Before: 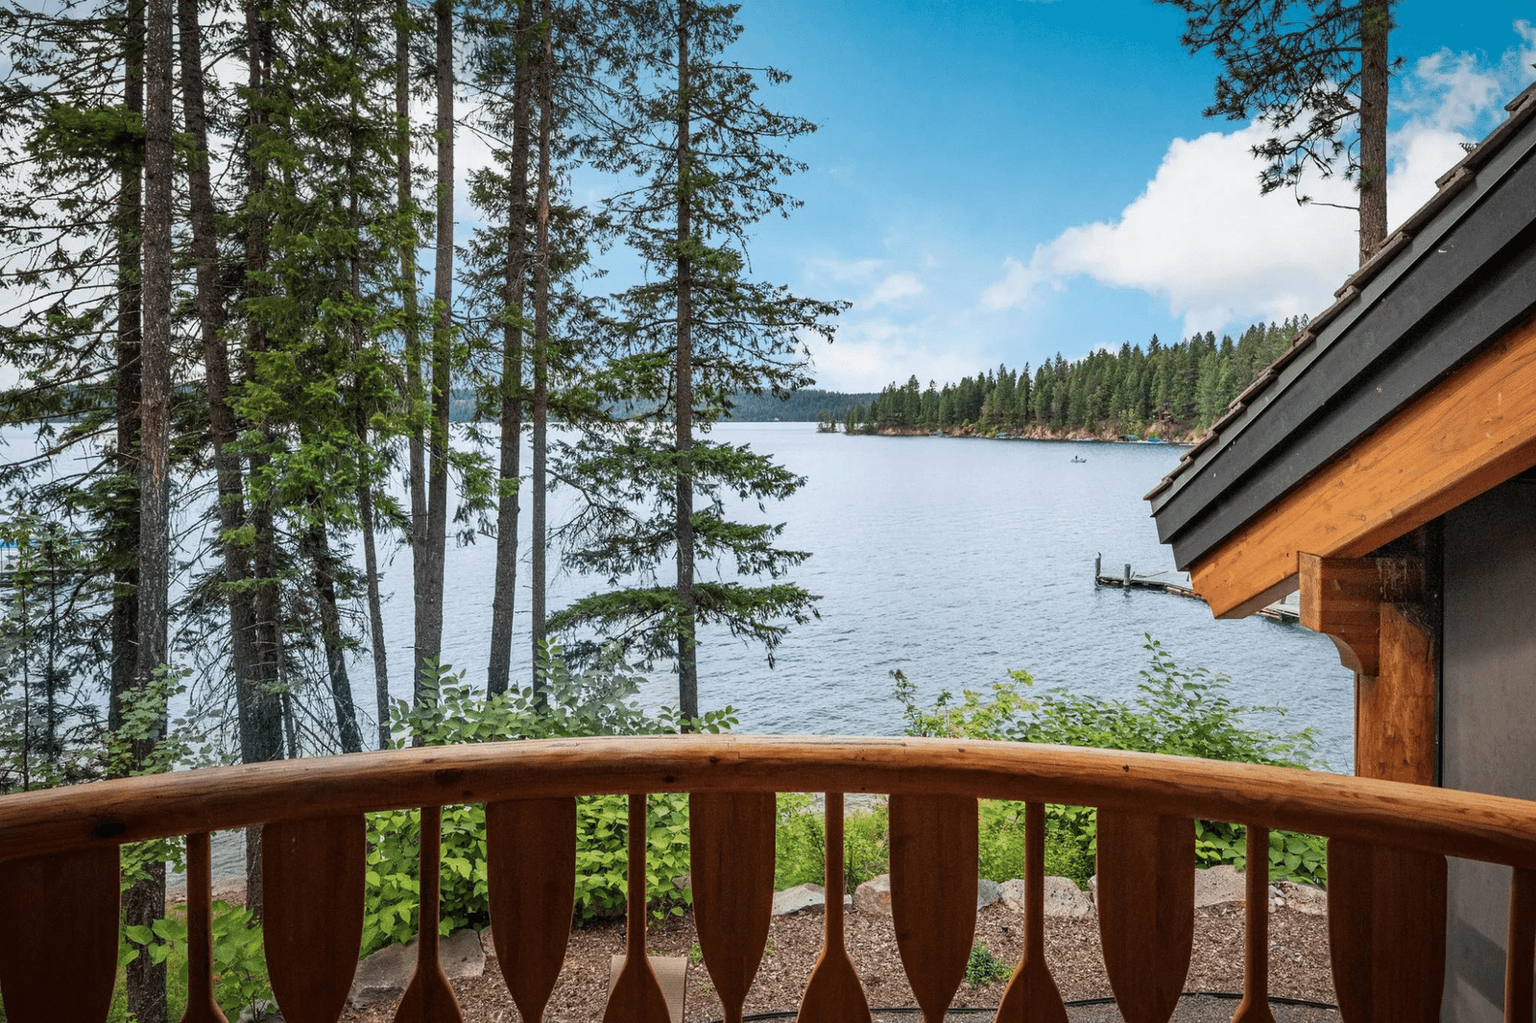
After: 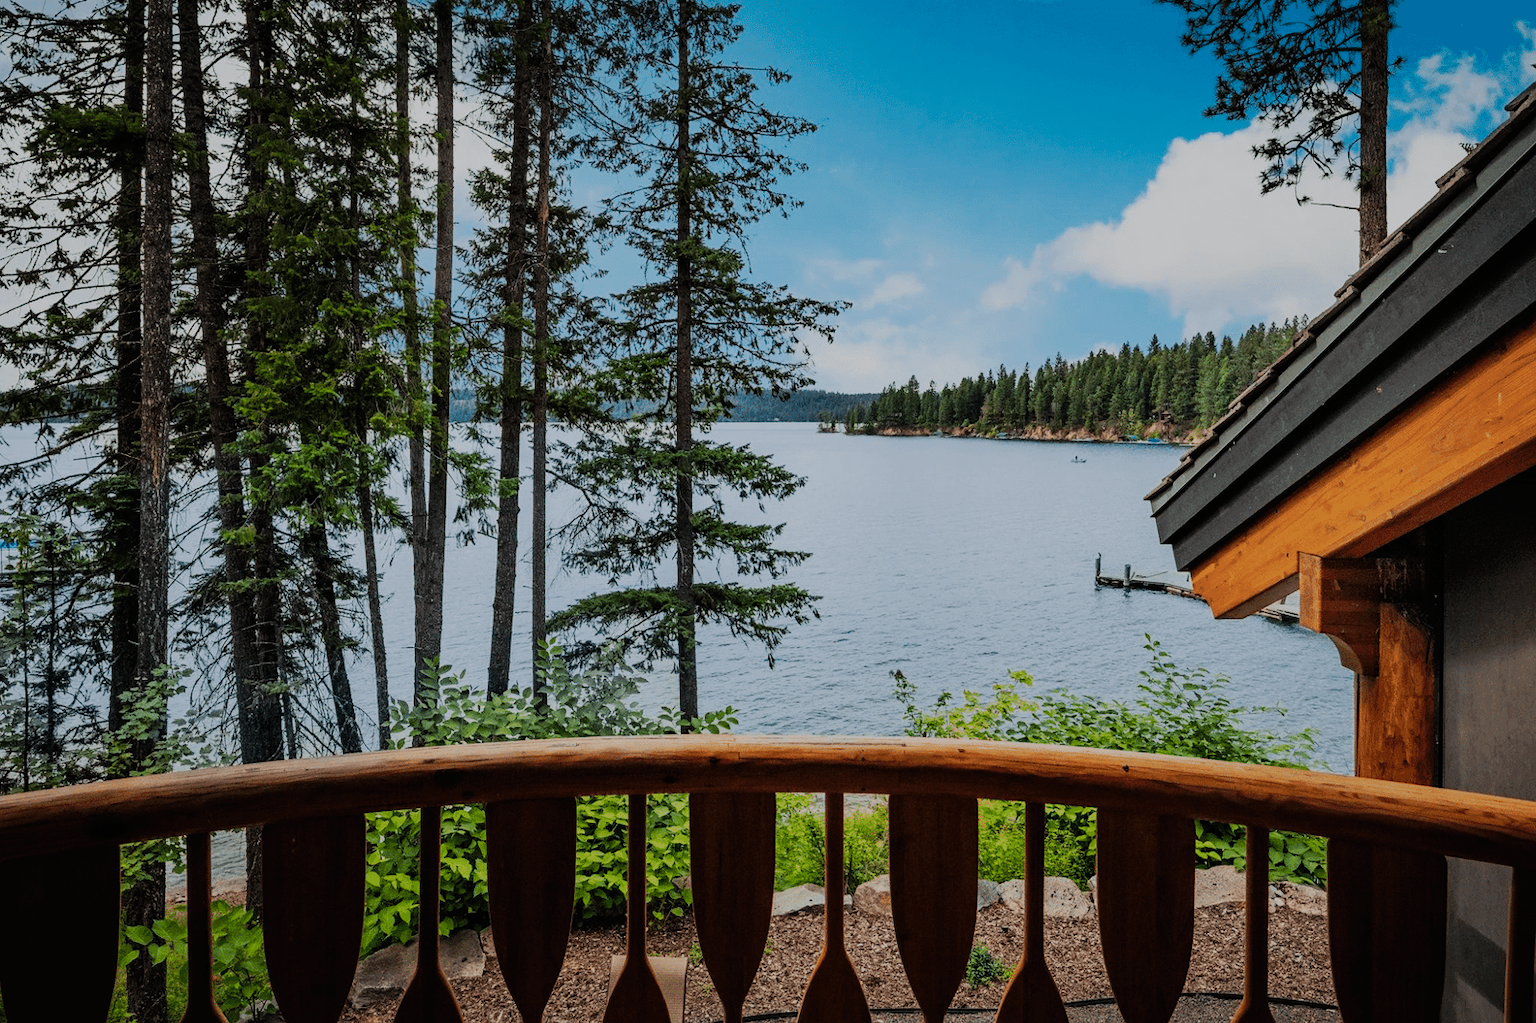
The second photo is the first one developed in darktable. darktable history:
filmic rgb: black relative exposure -7.15 EV, white relative exposure 5.36 EV, hardness 3.02, color science v6 (2022)
tone curve: curves: ch0 [(0, 0) (0.003, 0.008) (0.011, 0.011) (0.025, 0.014) (0.044, 0.021) (0.069, 0.029) (0.1, 0.042) (0.136, 0.06) (0.177, 0.09) (0.224, 0.126) (0.277, 0.177) (0.335, 0.243) (0.399, 0.31) (0.468, 0.388) (0.543, 0.484) (0.623, 0.585) (0.709, 0.683) (0.801, 0.775) (0.898, 0.873) (1, 1)], preserve colors none
color zones: curves: ch0 [(0, 0.5) (0.143, 0.5) (0.286, 0.5) (0.429, 0.5) (0.62, 0.489) (0.714, 0.445) (0.844, 0.496) (1, 0.5)]; ch1 [(0, 0.5) (0.143, 0.5) (0.286, 0.5) (0.429, 0.5) (0.571, 0.5) (0.714, 0.523) (0.857, 0.5) (1, 0.5)]
